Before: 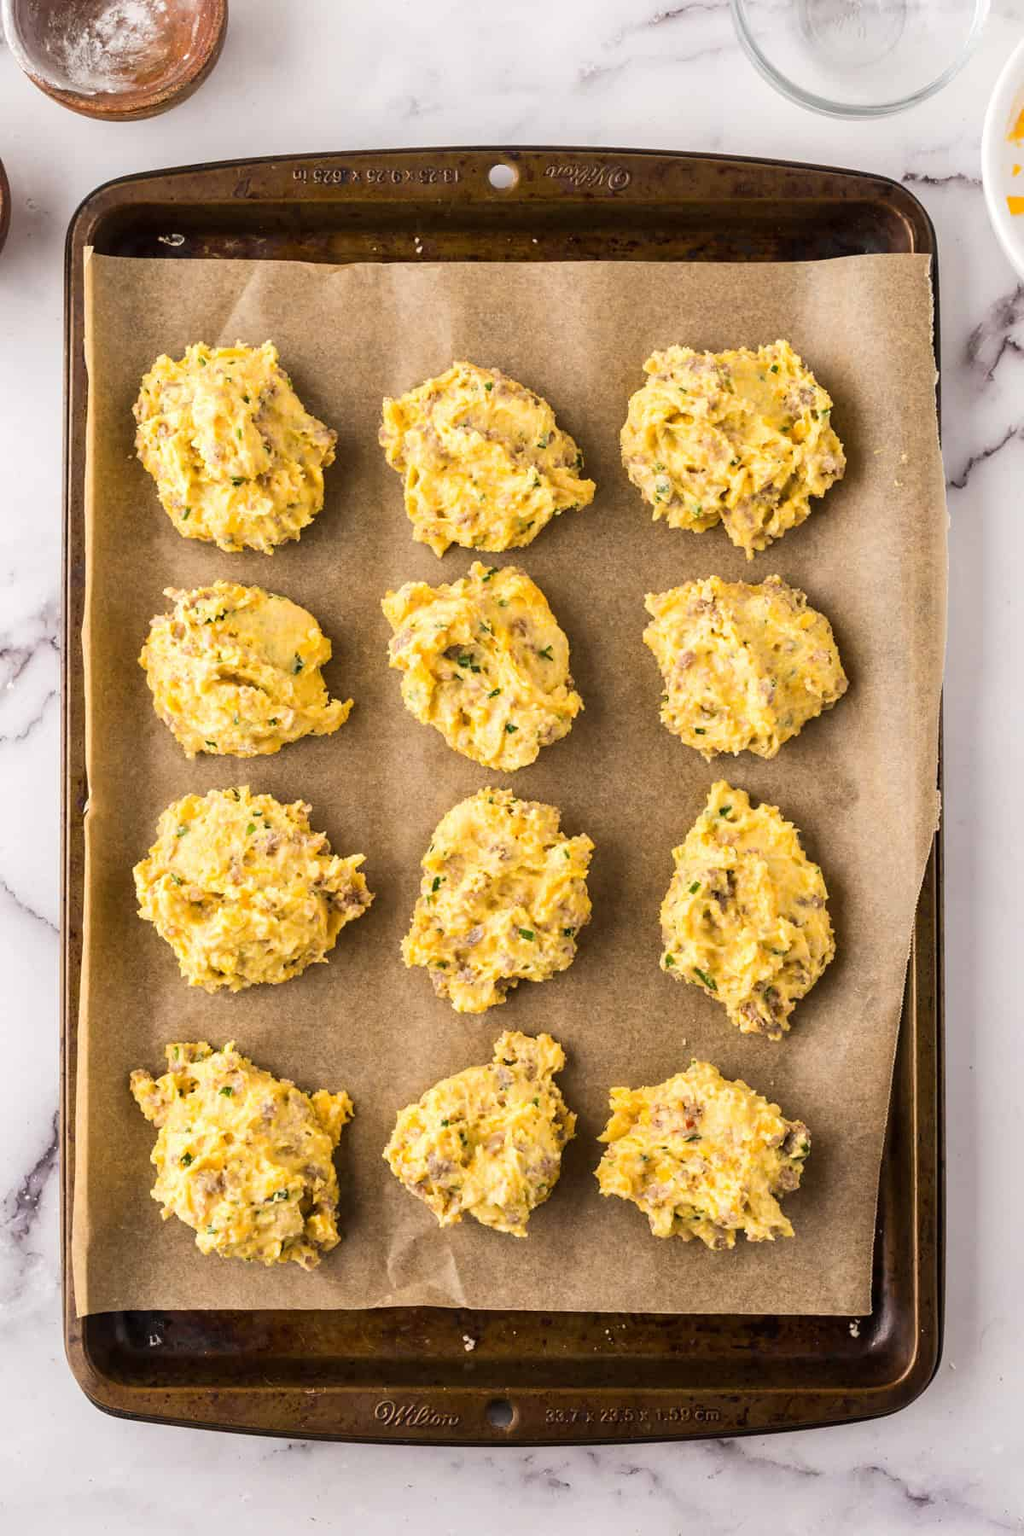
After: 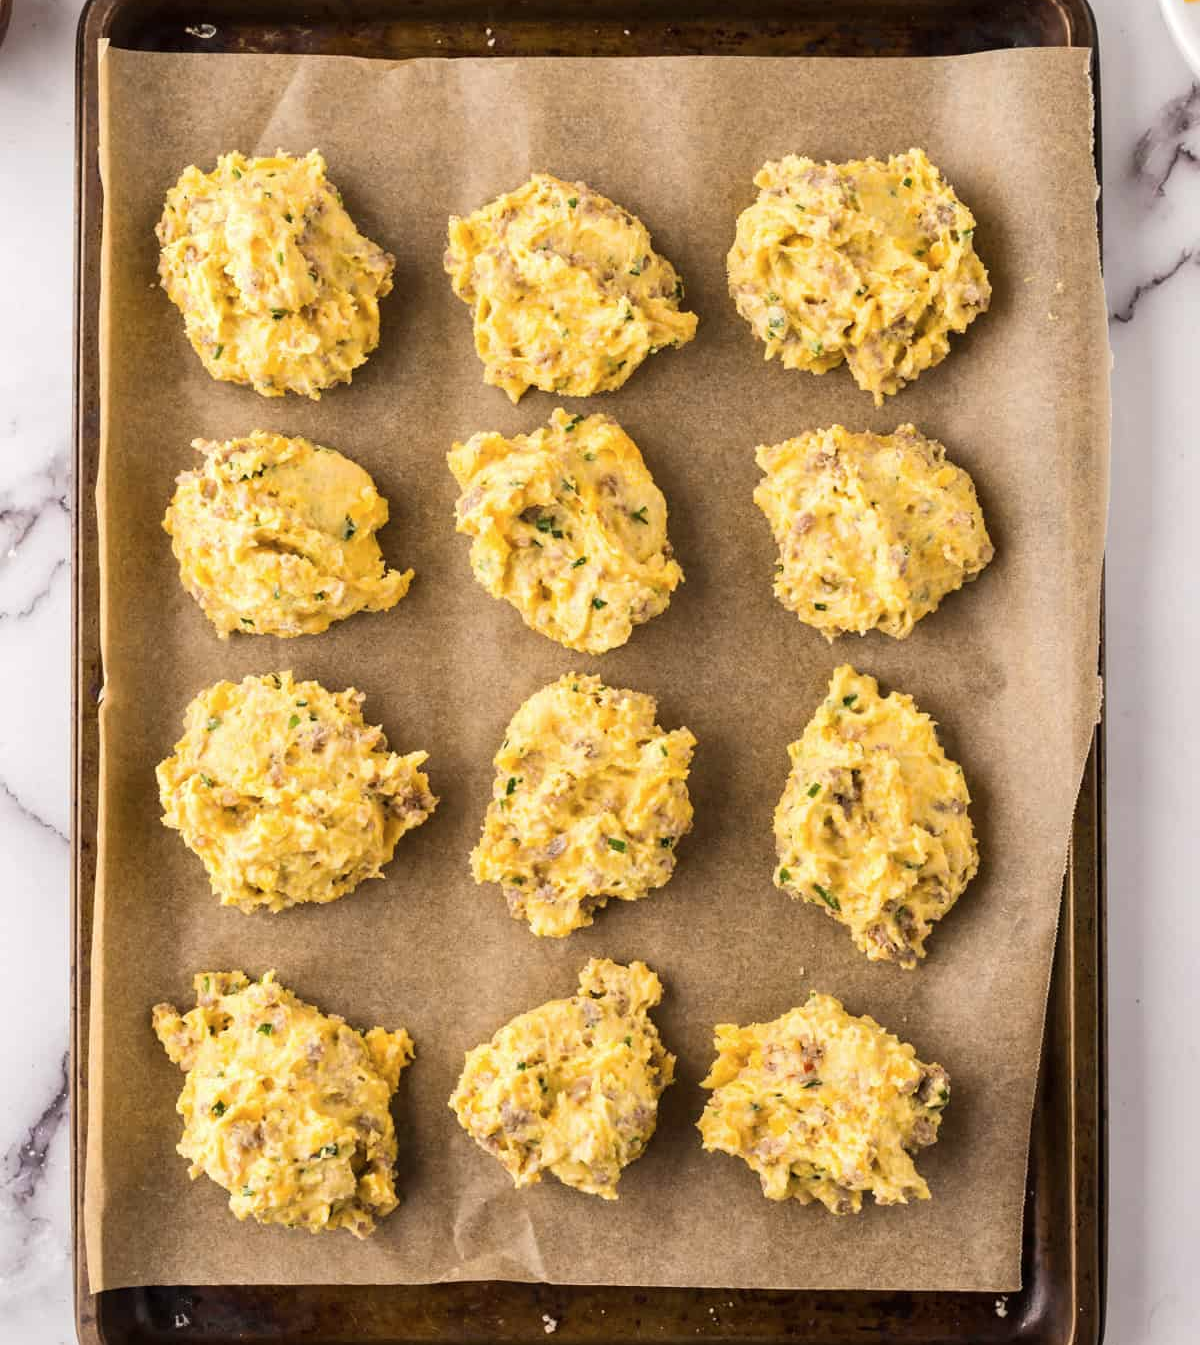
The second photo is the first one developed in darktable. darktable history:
crop: top 13.927%, bottom 11.297%
contrast brightness saturation: saturation -0.059
